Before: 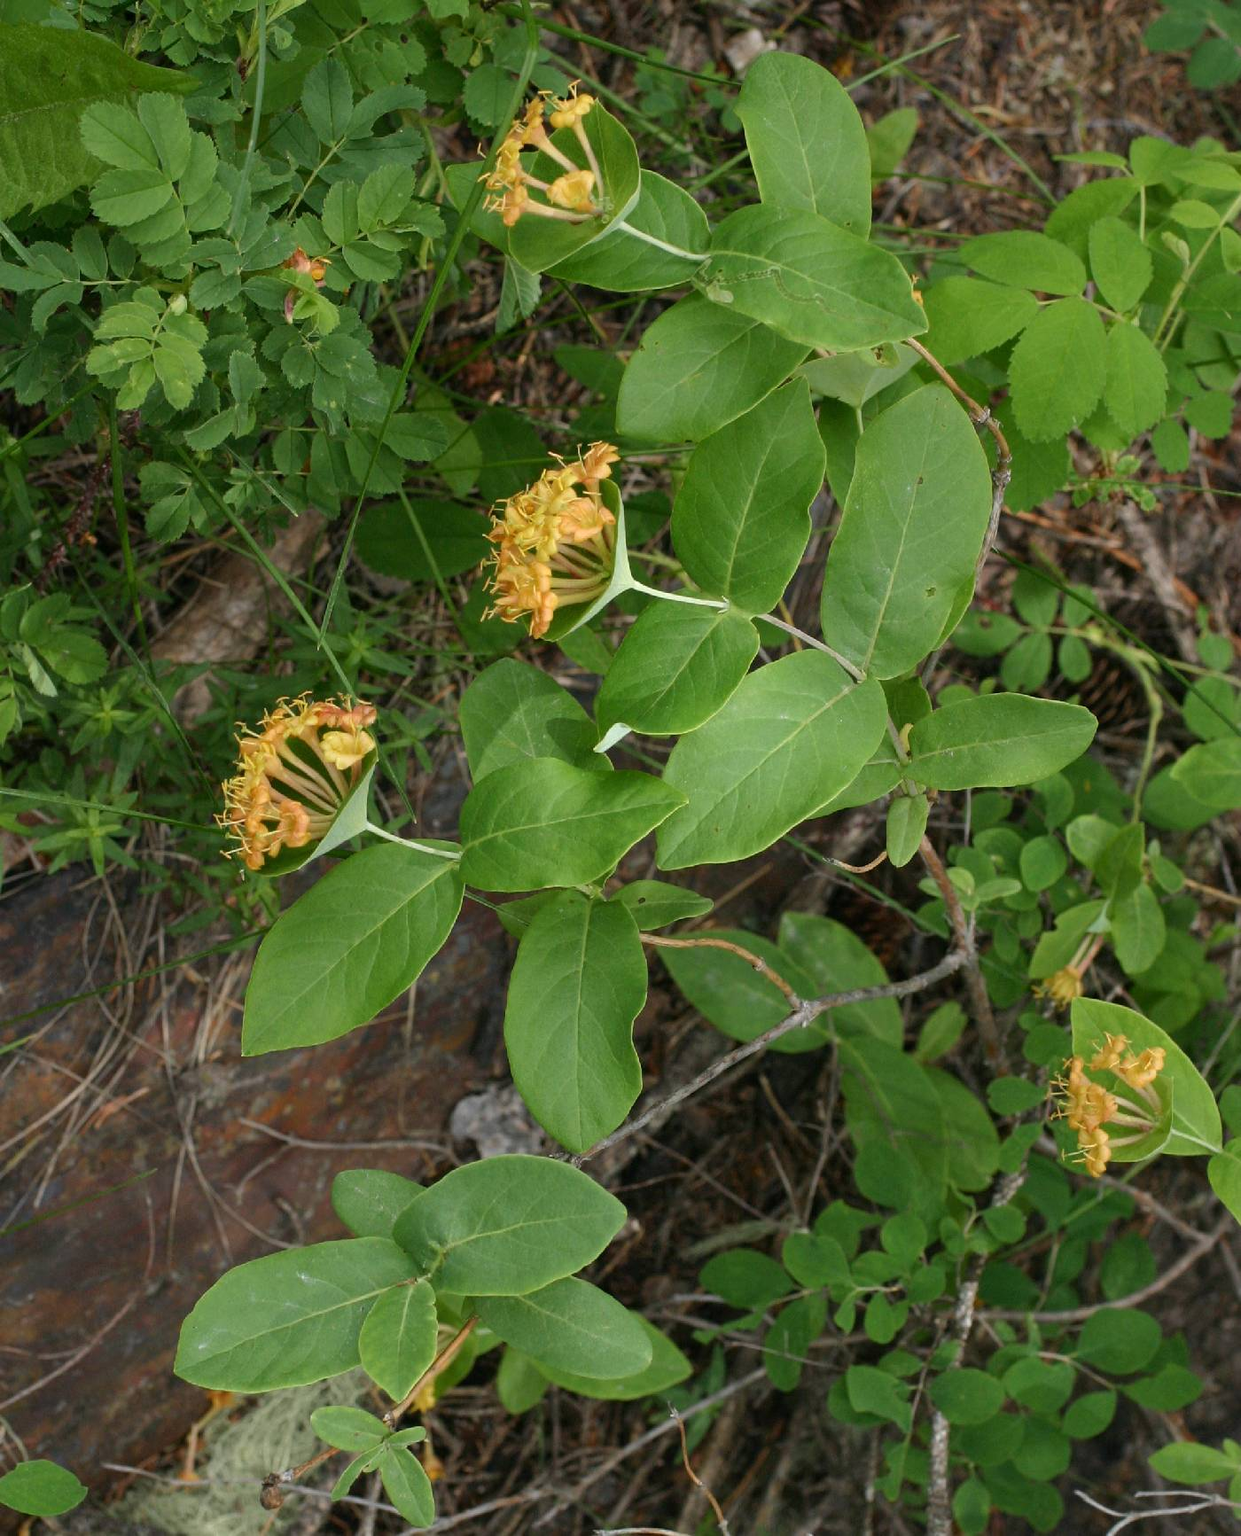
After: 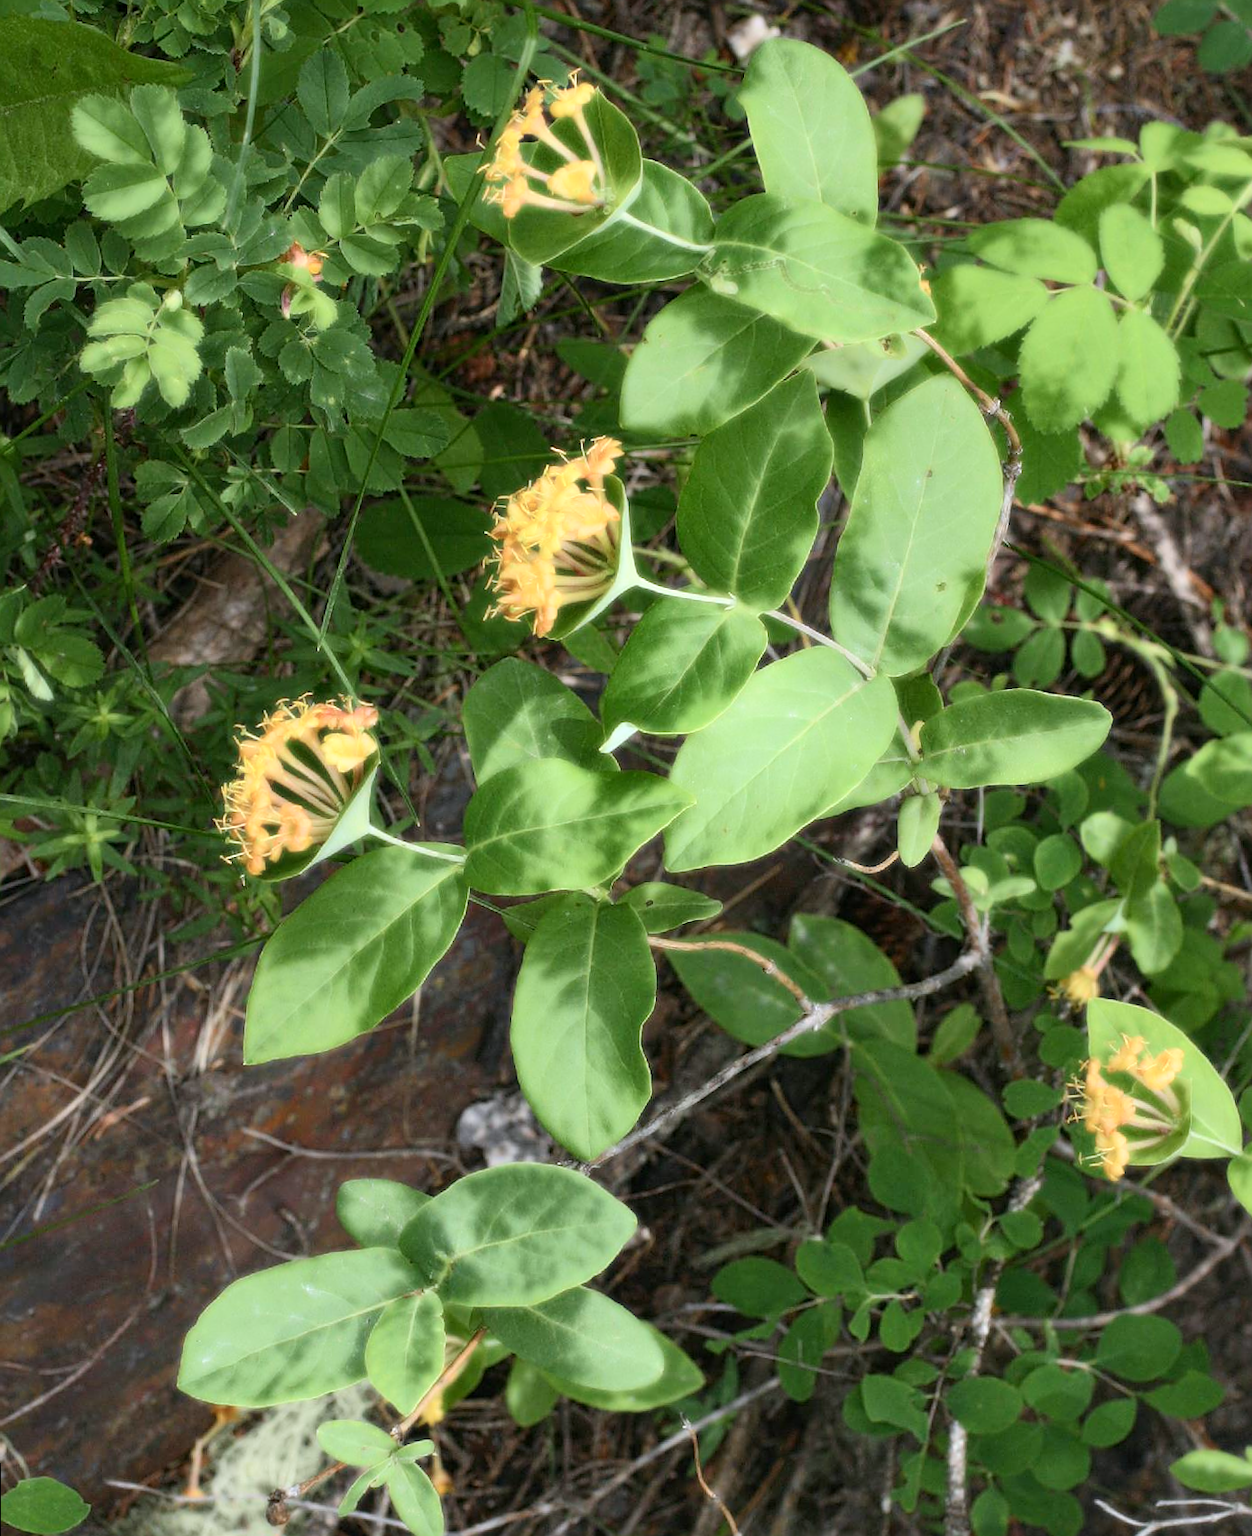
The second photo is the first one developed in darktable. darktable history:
bloom: size 0%, threshold 54.82%, strength 8.31%
white balance: red 0.984, blue 1.059
sharpen: on, module defaults
rotate and perspective: rotation -0.45°, automatic cropping original format, crop left 0.008, crop right 0.992, crop top 0.012, crop bottom 0.988
